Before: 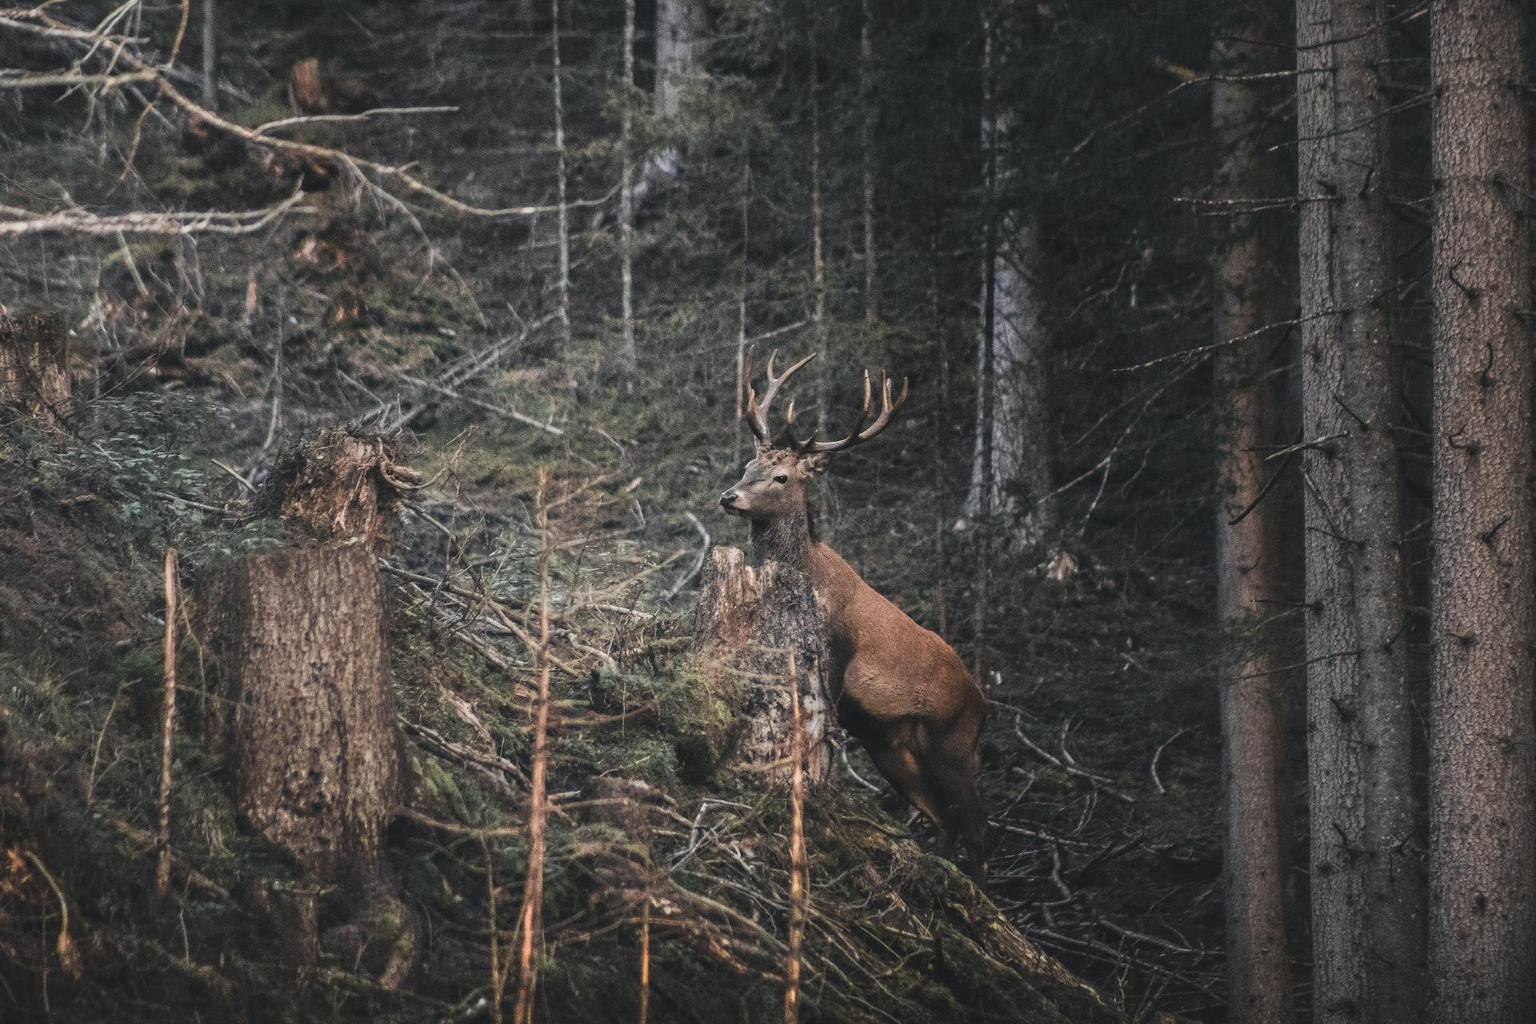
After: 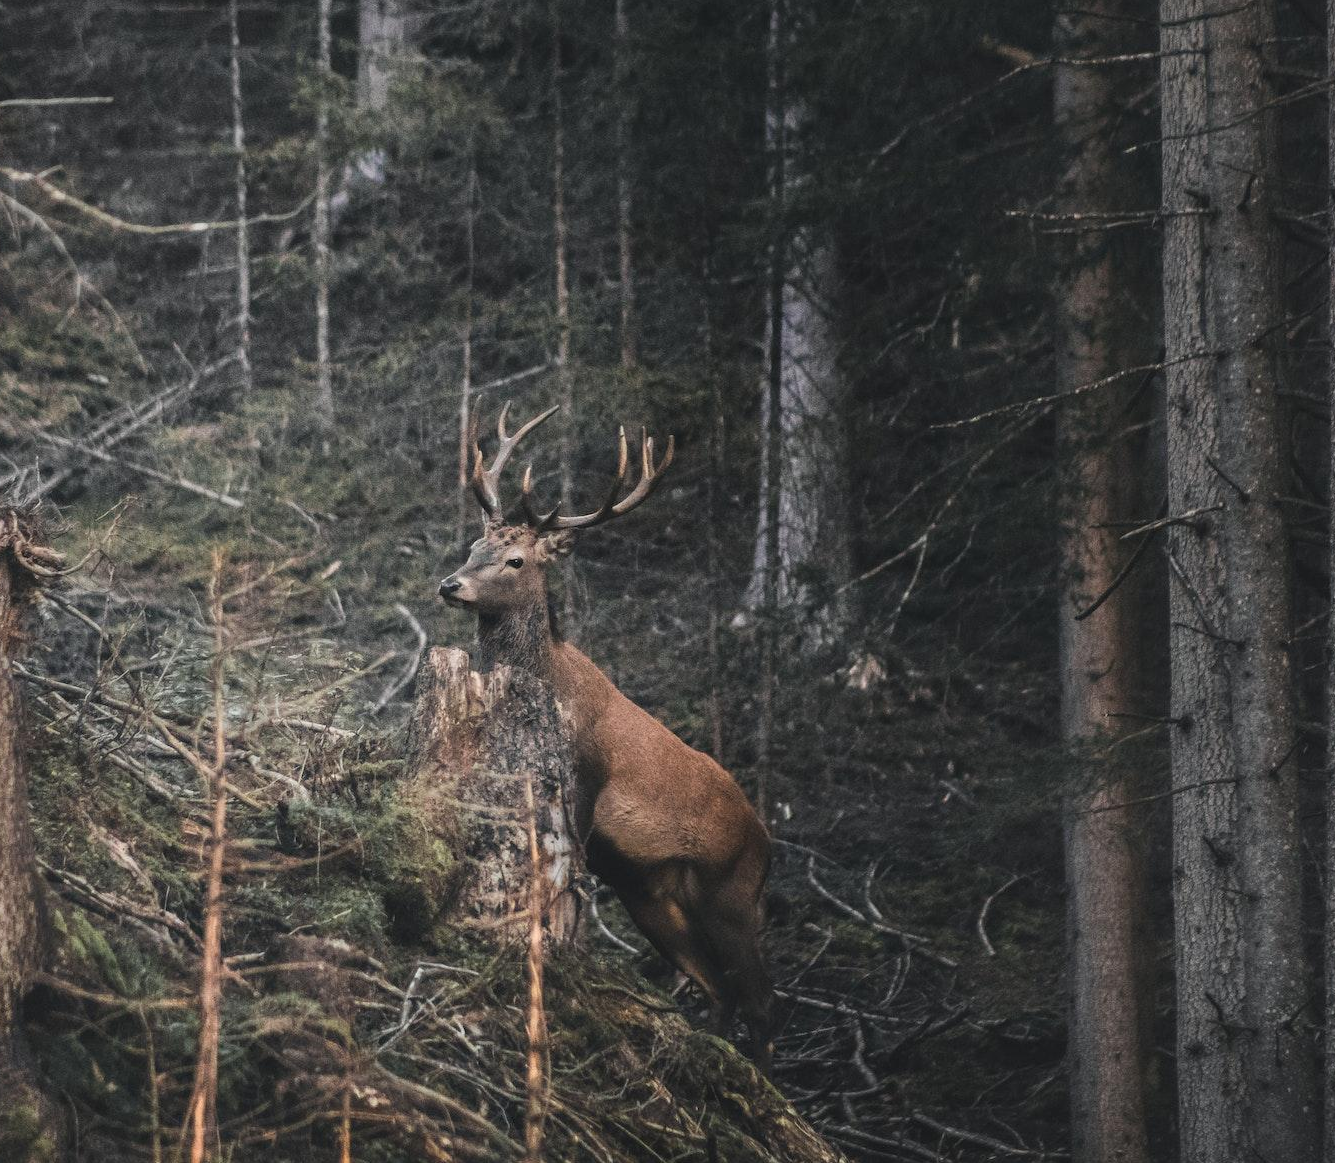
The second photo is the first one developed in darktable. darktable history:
white balance: emerald 1
crop and rotate: left 24.034%, top 2.838%, right 6.406%, bottom 6.299%
